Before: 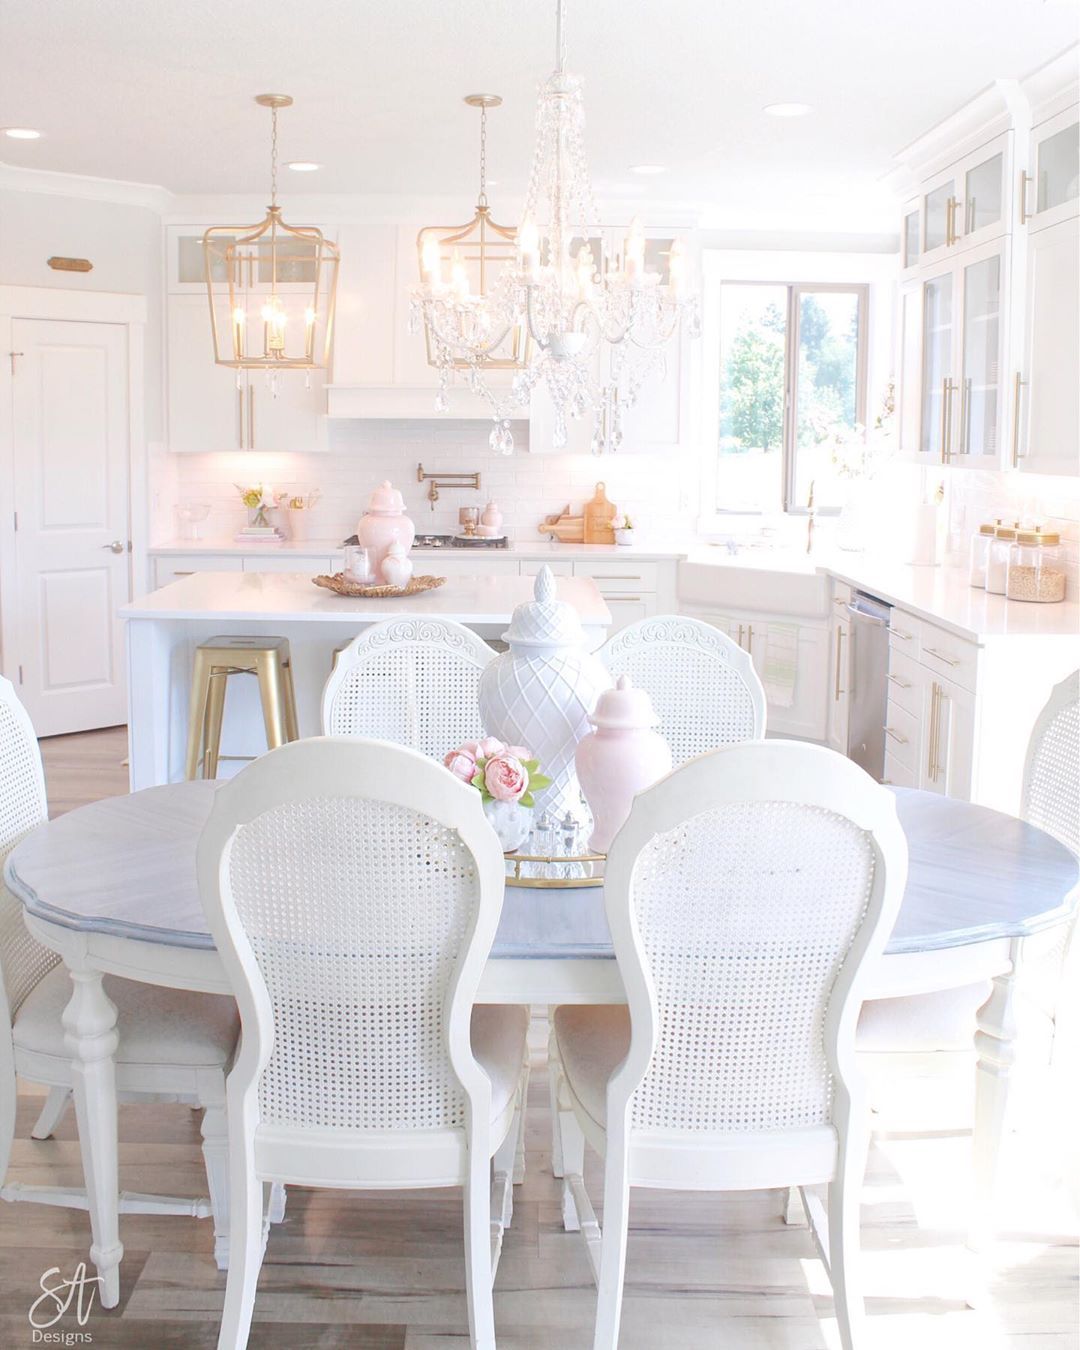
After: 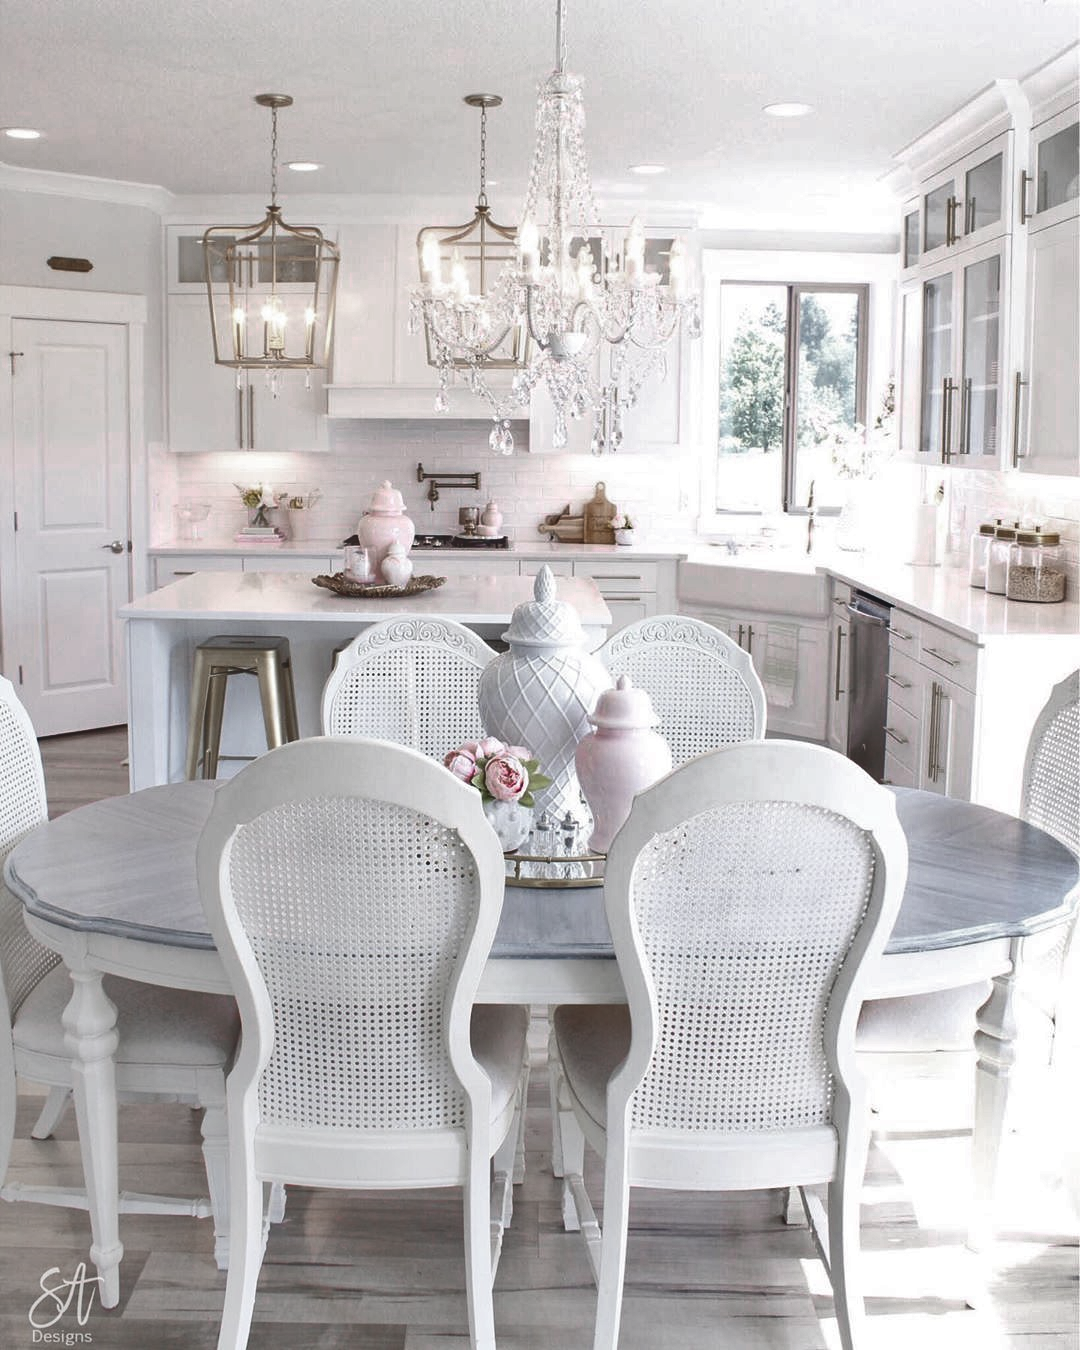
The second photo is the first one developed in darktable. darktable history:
color zones: curves: ch0 [(0, 0.6) (0.129, 0.508) (0.193, 0.483) (0.429, 0.5) (0.571, 0.5) (0.714, 0.5) (0.857, 0.5) (1, 0.6)]; ch1 [(0, 0.481) (0.112, 0.245) (0.213, 0.223) (0.429, 0.233) (0.571, 0.231) (0.683, 0.242) (0.857, 0.296) (1, 0.481)]
shadows and highlights: radius 116.74, shadows 42.43, highlights -61.67, soften with gaussian
exposure: black level correction 0.001, compensate highlight preservation false
